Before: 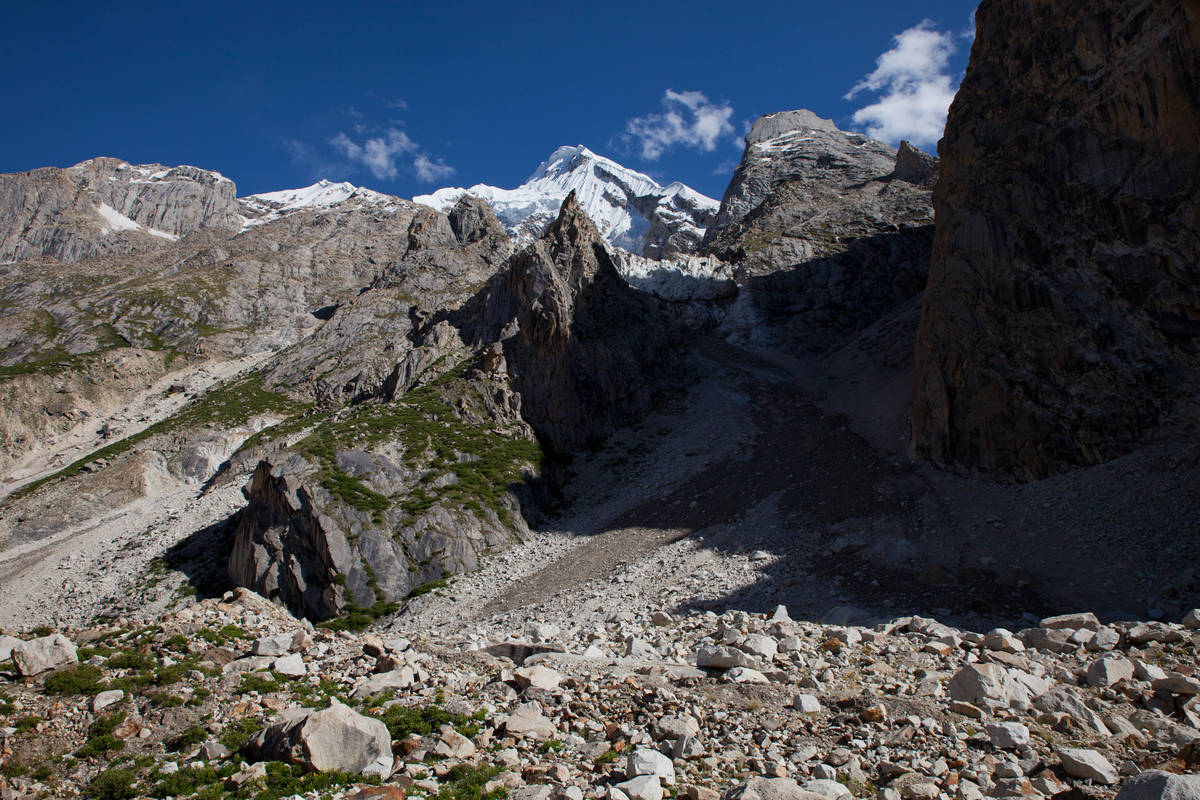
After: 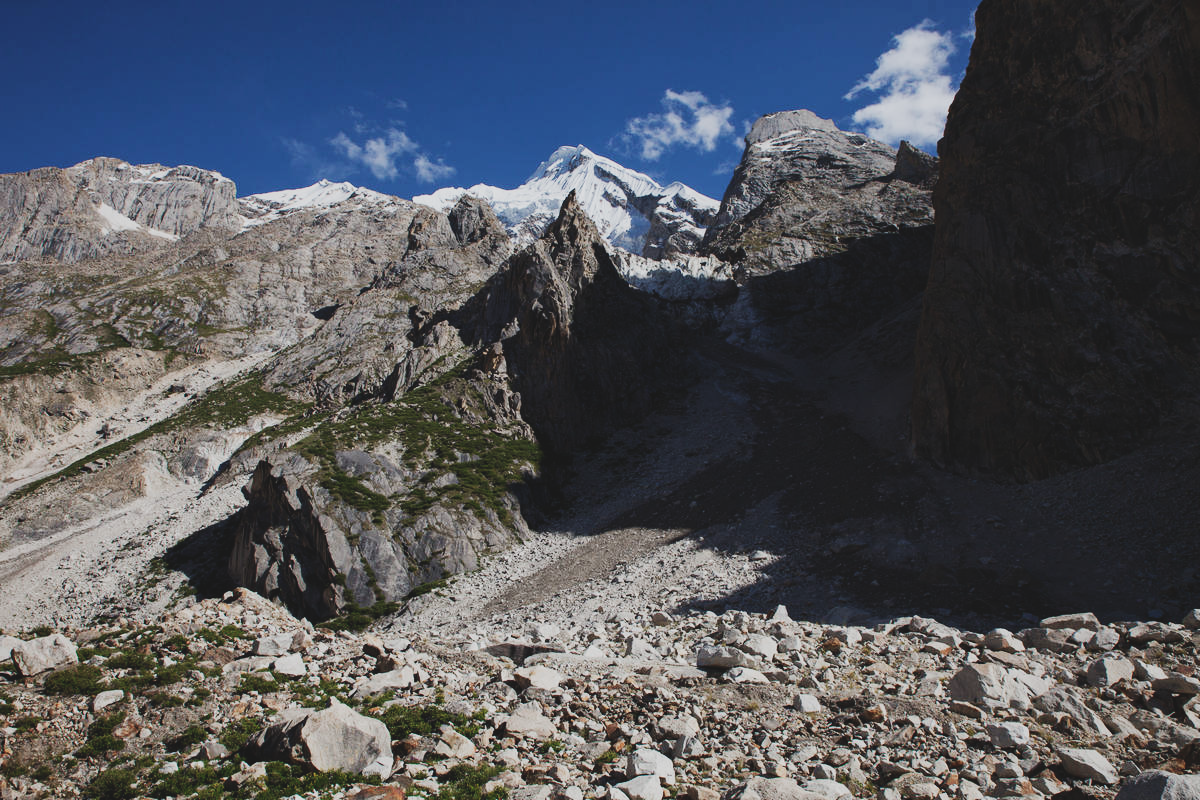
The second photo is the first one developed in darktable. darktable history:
sigmoid: contrast 1.7, skew -0.2, preserve hue 0%, red attenuation 0.1, red rotation 0.035, green attenuation 0.1, green rotation -0.017, blue attenuation 0.15, blue rotation -0.052, base primaries Rec2020
exposure: black level correction -0.03, compensate highlight preservation false
color zones: curves: ch0 [(0, 0.5) (0.143, 0.52) (0.286, 0.5) (0.429, 0.5) (0.571, 0.5) (0.714, 0.5) (0.857, 0.5) (1, 0.5)]; ch1 [(0, 0.489) (0.155, 0.45) (0.286, 0.466) (0.429, 0.5) (0.571, 0.5) (0.714, 0.5) (0.857, 0.5) (1, 0.489)]
